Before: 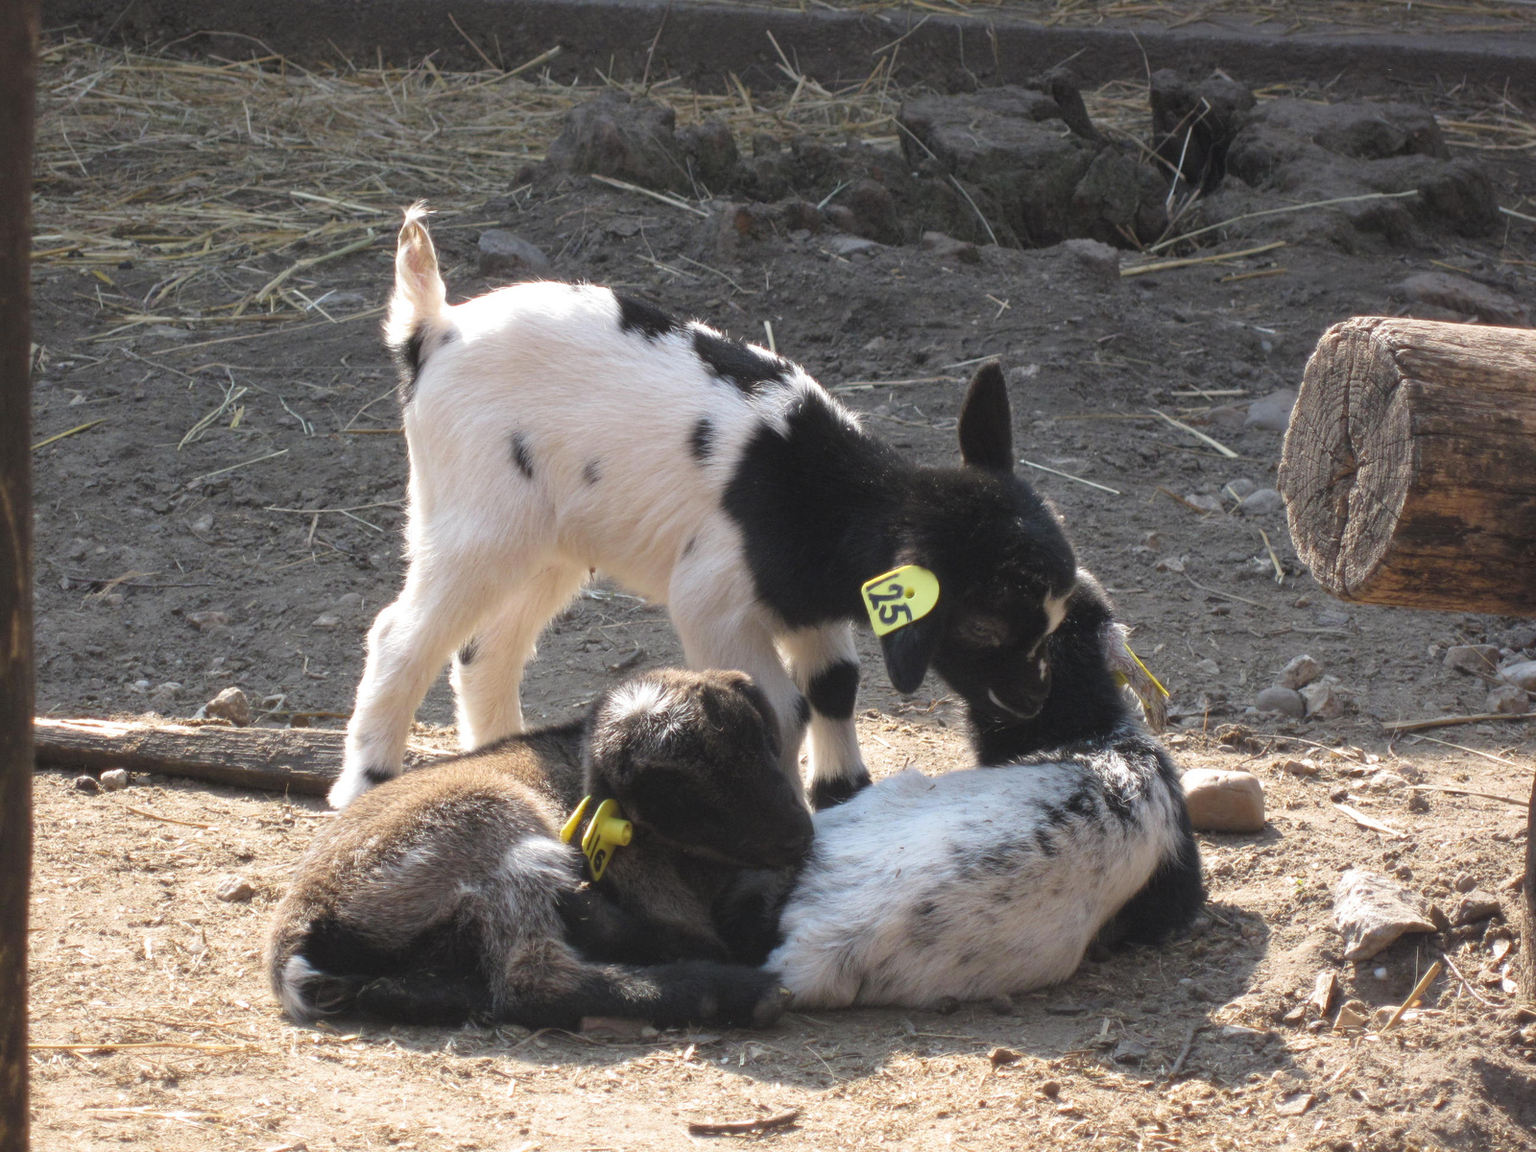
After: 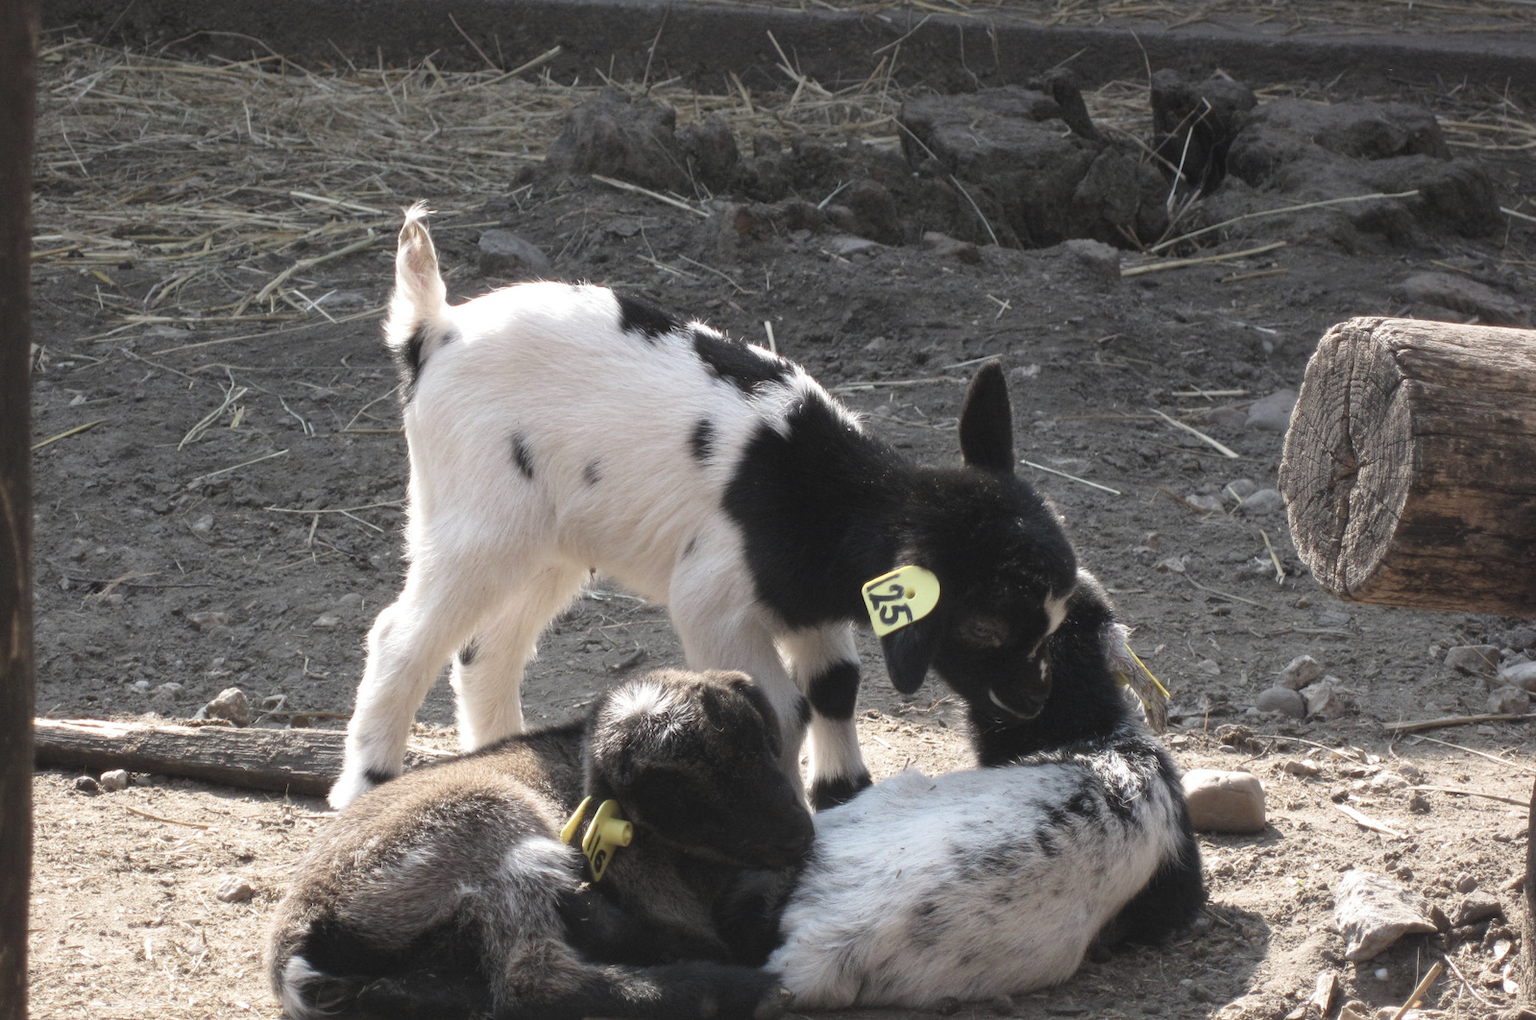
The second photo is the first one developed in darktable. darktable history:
crop and rotate: top 0%, bottom 11.49%
contrast brightness saturation: contrast 0.1, saturation -0.36
